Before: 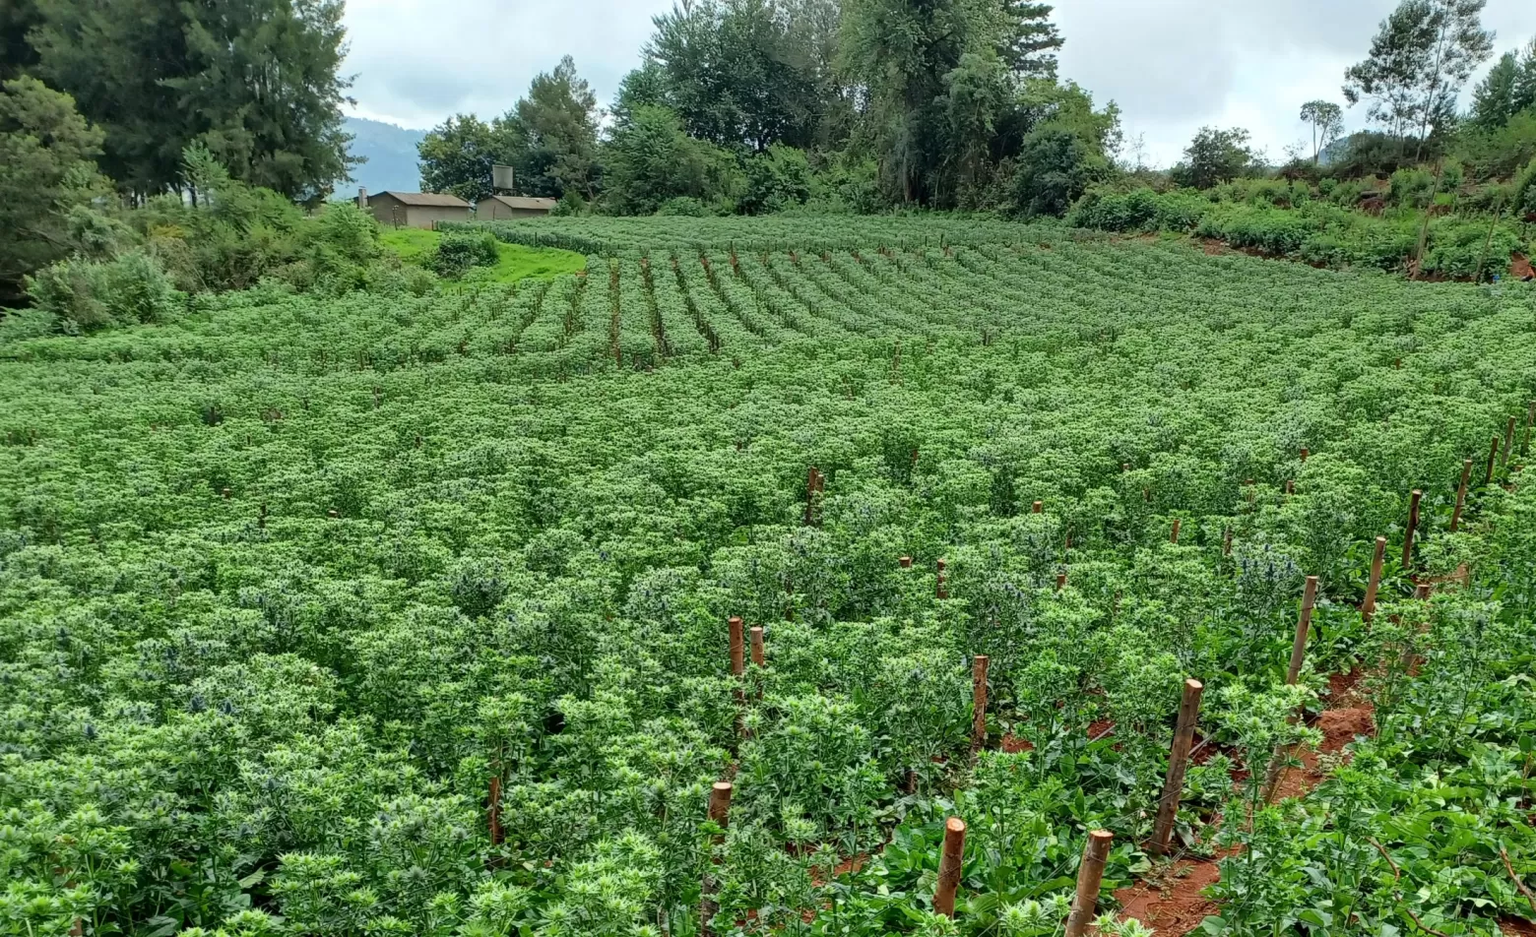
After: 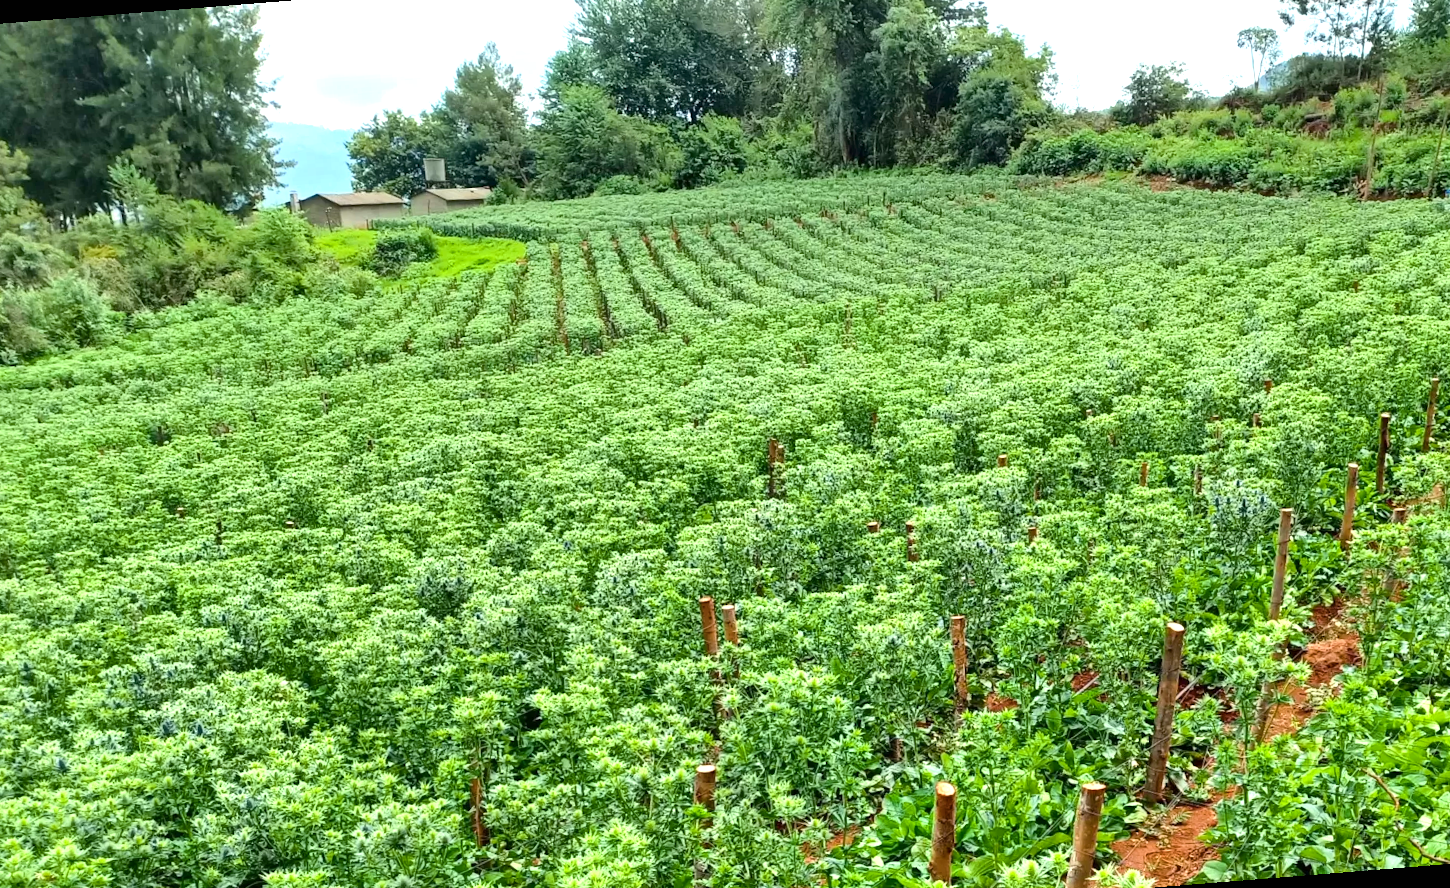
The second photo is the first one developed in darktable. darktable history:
rotate and perspective: rotation -4.57°, crop left 0.054, crop right 0.944, crop top 0.087, crop bottom 0.914
exposure: black level correction 0, exposure 0.95 EV, compensate exposure bias true, compensate highlight preservation false
contrast brightness saturation: contrast 0.11, saturation -0.17
color balance rgb: perceptual saturation grading › global saturation 30%, global vibrance 20%
